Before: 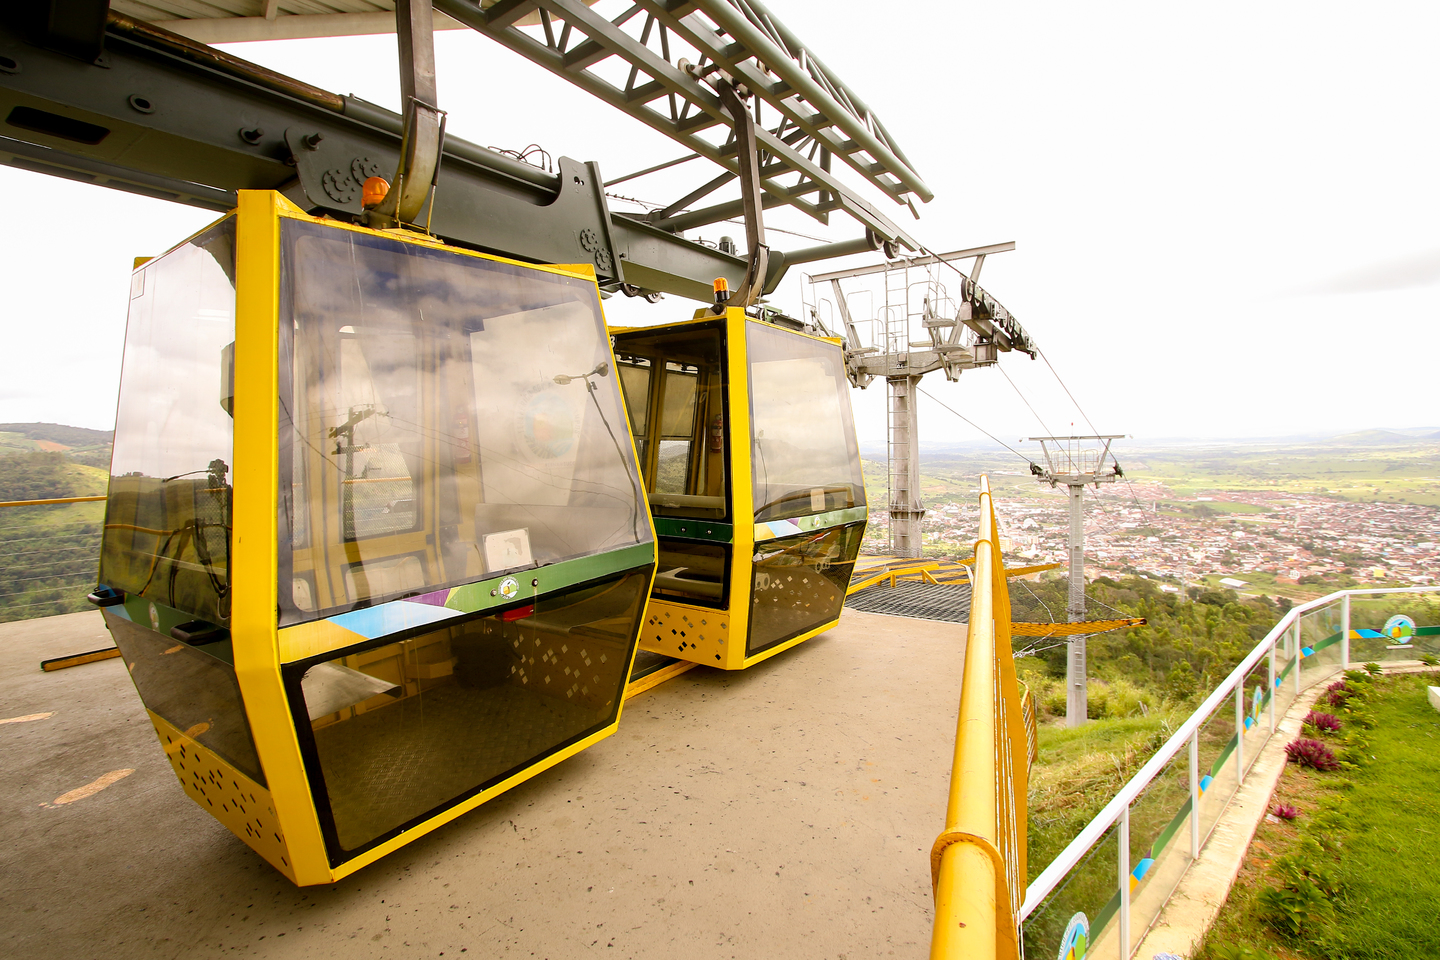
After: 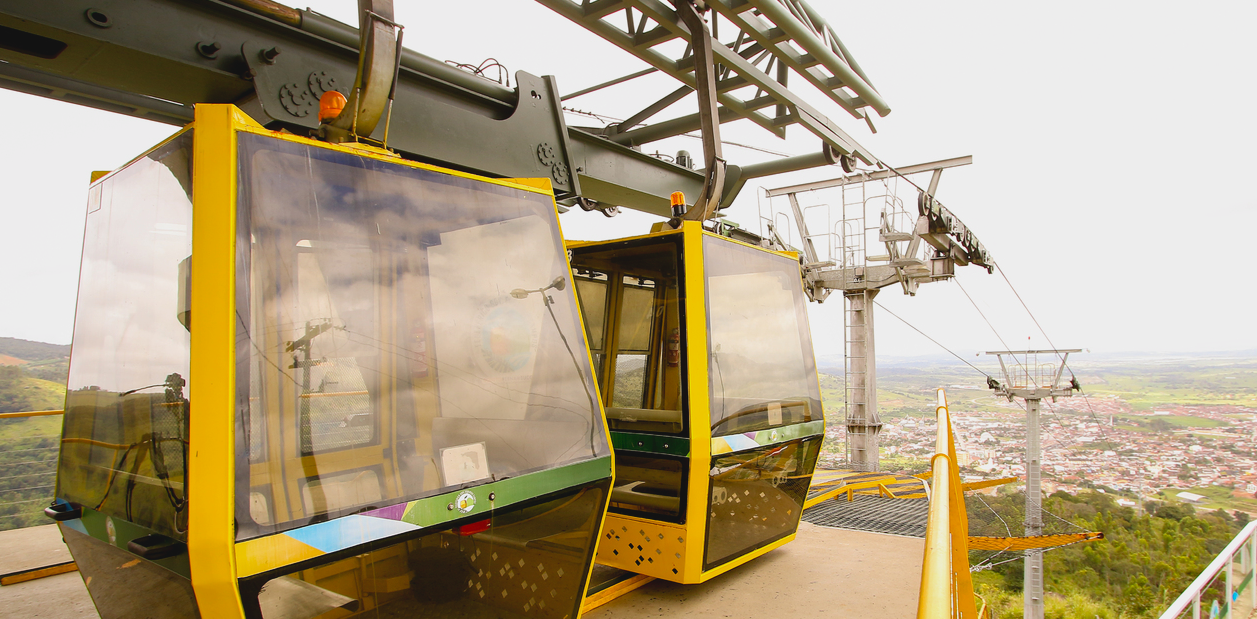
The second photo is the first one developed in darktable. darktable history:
crop: left 3.015%, top 8.969%, right 9.647%, bottom 26.457%
contrast brightness saturation: contrast -0.11
vibrance: on, module defaults
